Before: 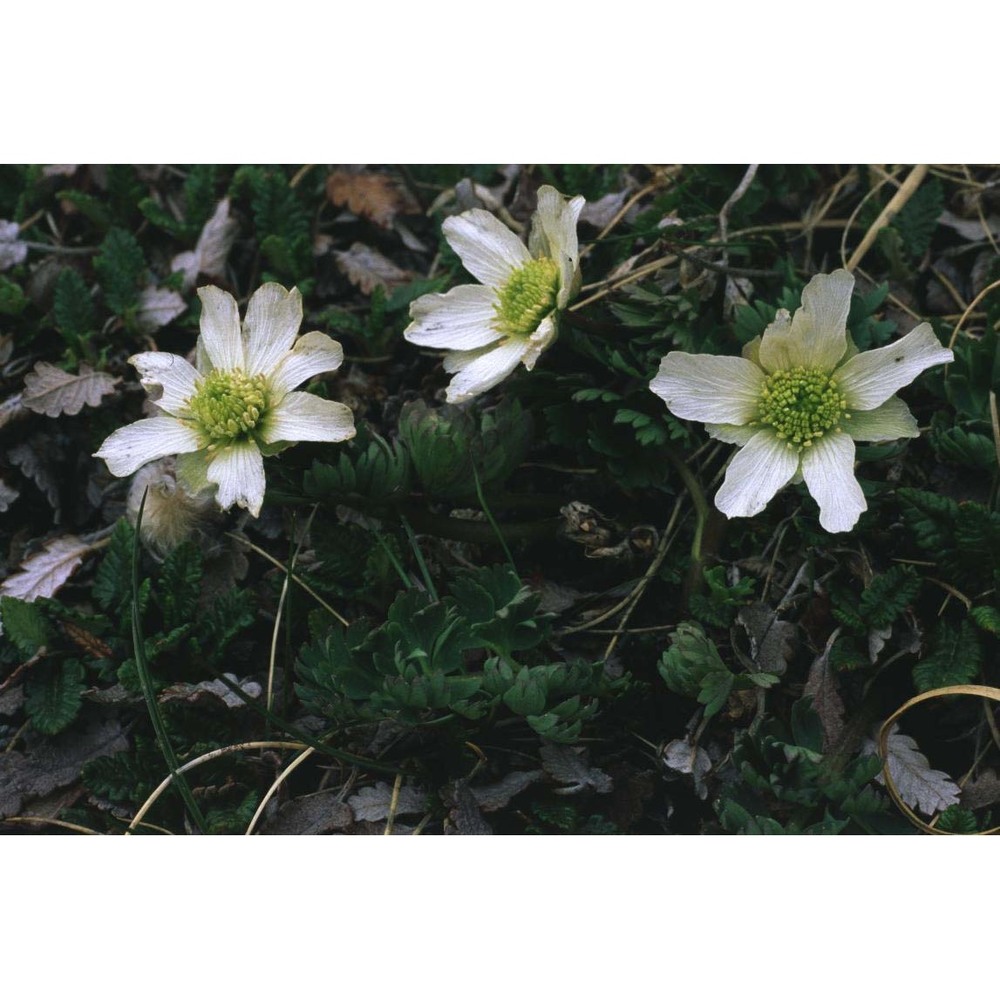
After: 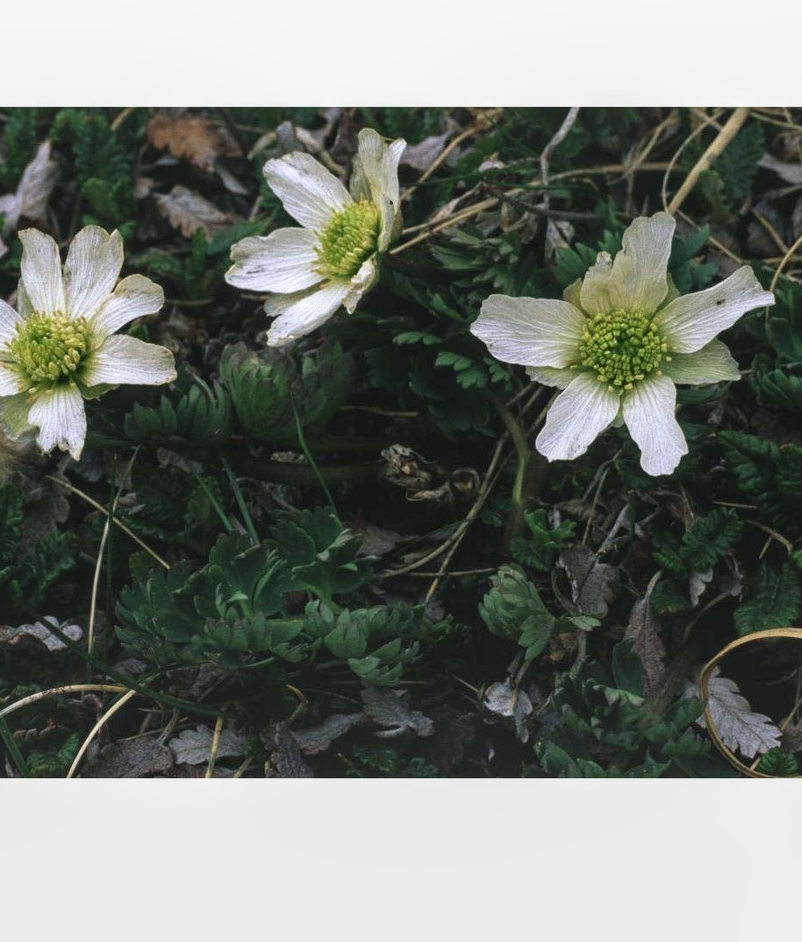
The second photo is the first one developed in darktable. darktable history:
crop and rotate: left 17.959%, top 5.771%, right 1.742%
local contrast: on, module defaults
